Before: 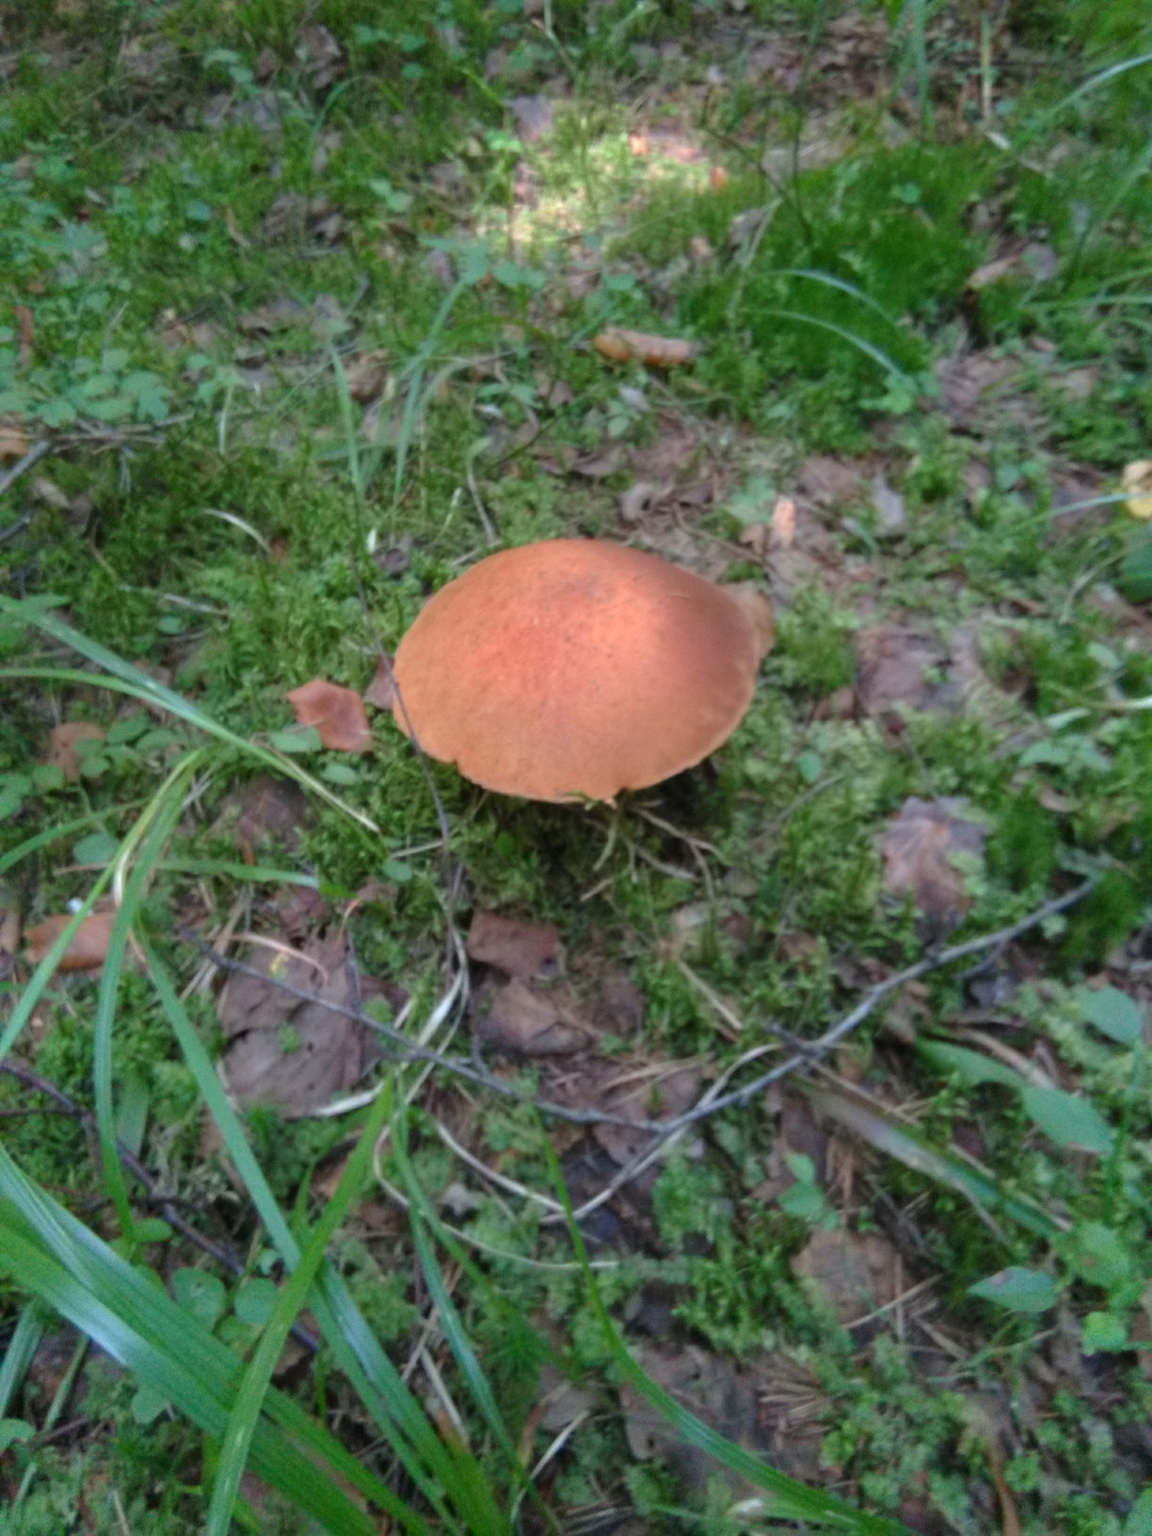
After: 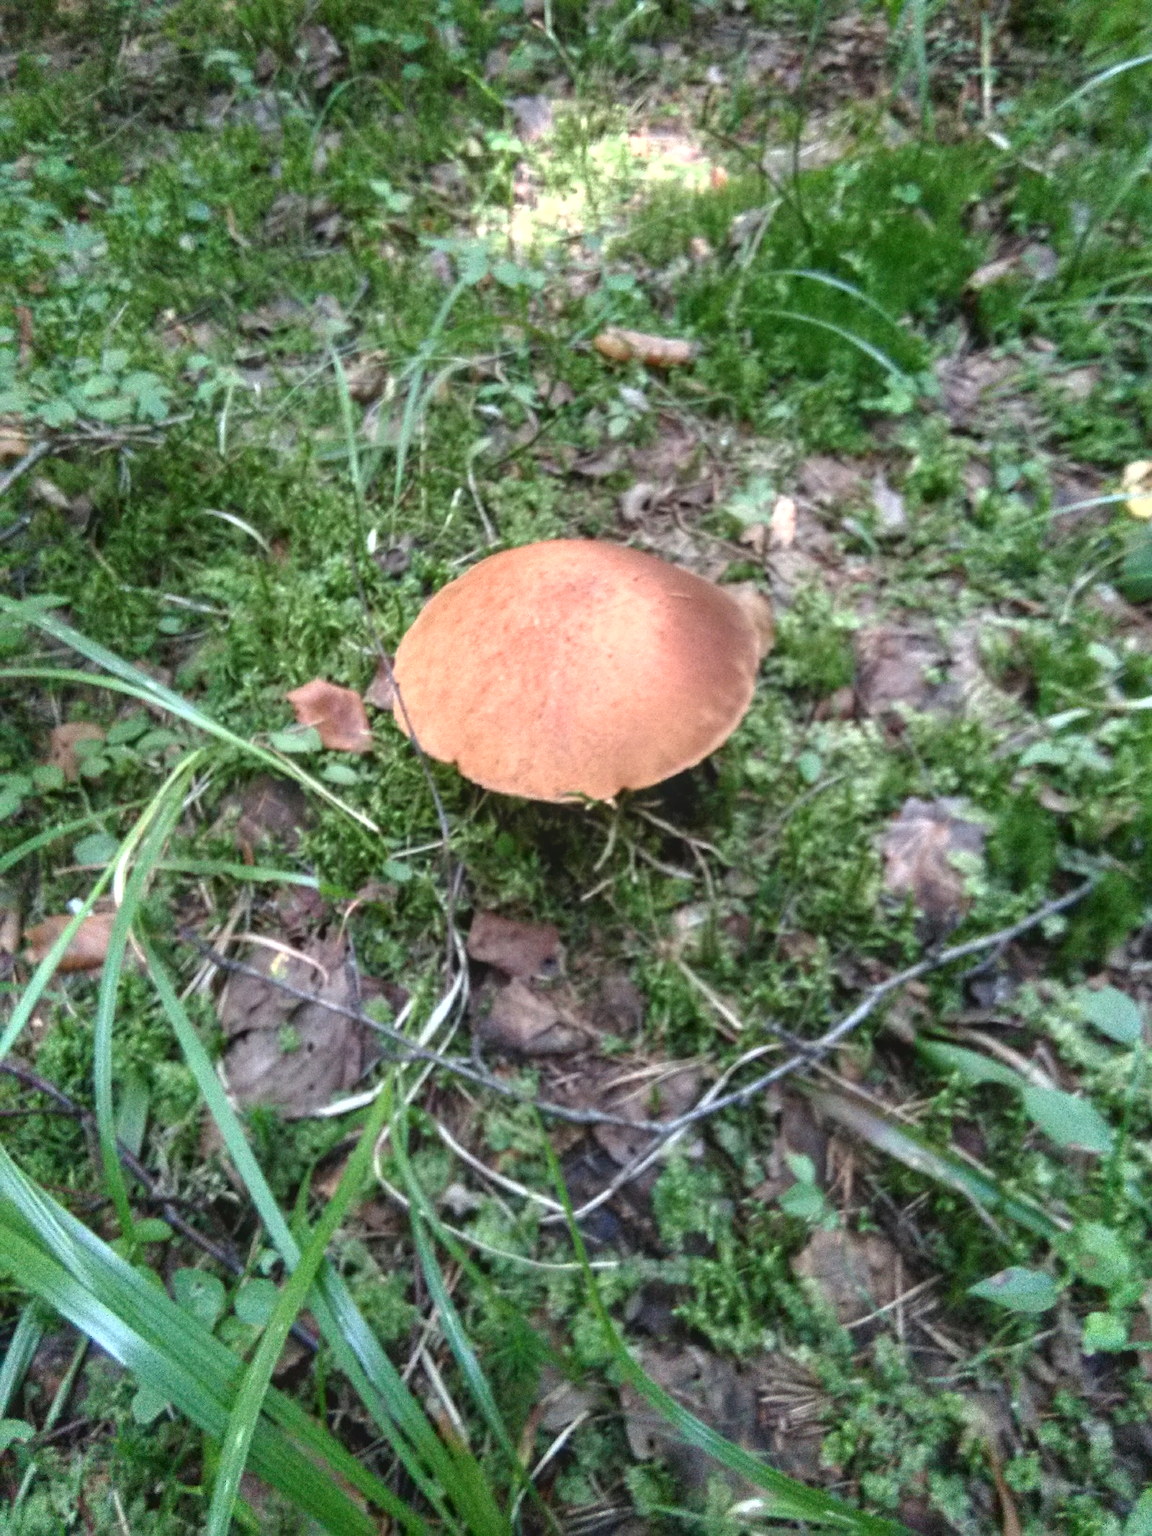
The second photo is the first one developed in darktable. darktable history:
tone curve: curves: ch0 [(0, 0) (0.003, 0.116) (0.011, 0.116) (0.025, 0.113) (0.044, 0.114) (0.069, 0.118) (0.1, 0.137) (0.136, 0.171) (0.177, 0.213) (0.224, 0.259) (0.277, 0.316) (0.335, 0.381) (0.399, 0.458) (0.468, 0.548) (0.543, 0.654) (0.623, 0.775) (0.709, 0.895) (0.801, 0.972) (0.898, 0.991) (1, 1)], color space Lab, independent channels, preserve colors none
shadows and highlights: shadows 20.78, highlights -35.96, soften with gaussian
local contrast: detail 130%
sharpen: on, module defaults
